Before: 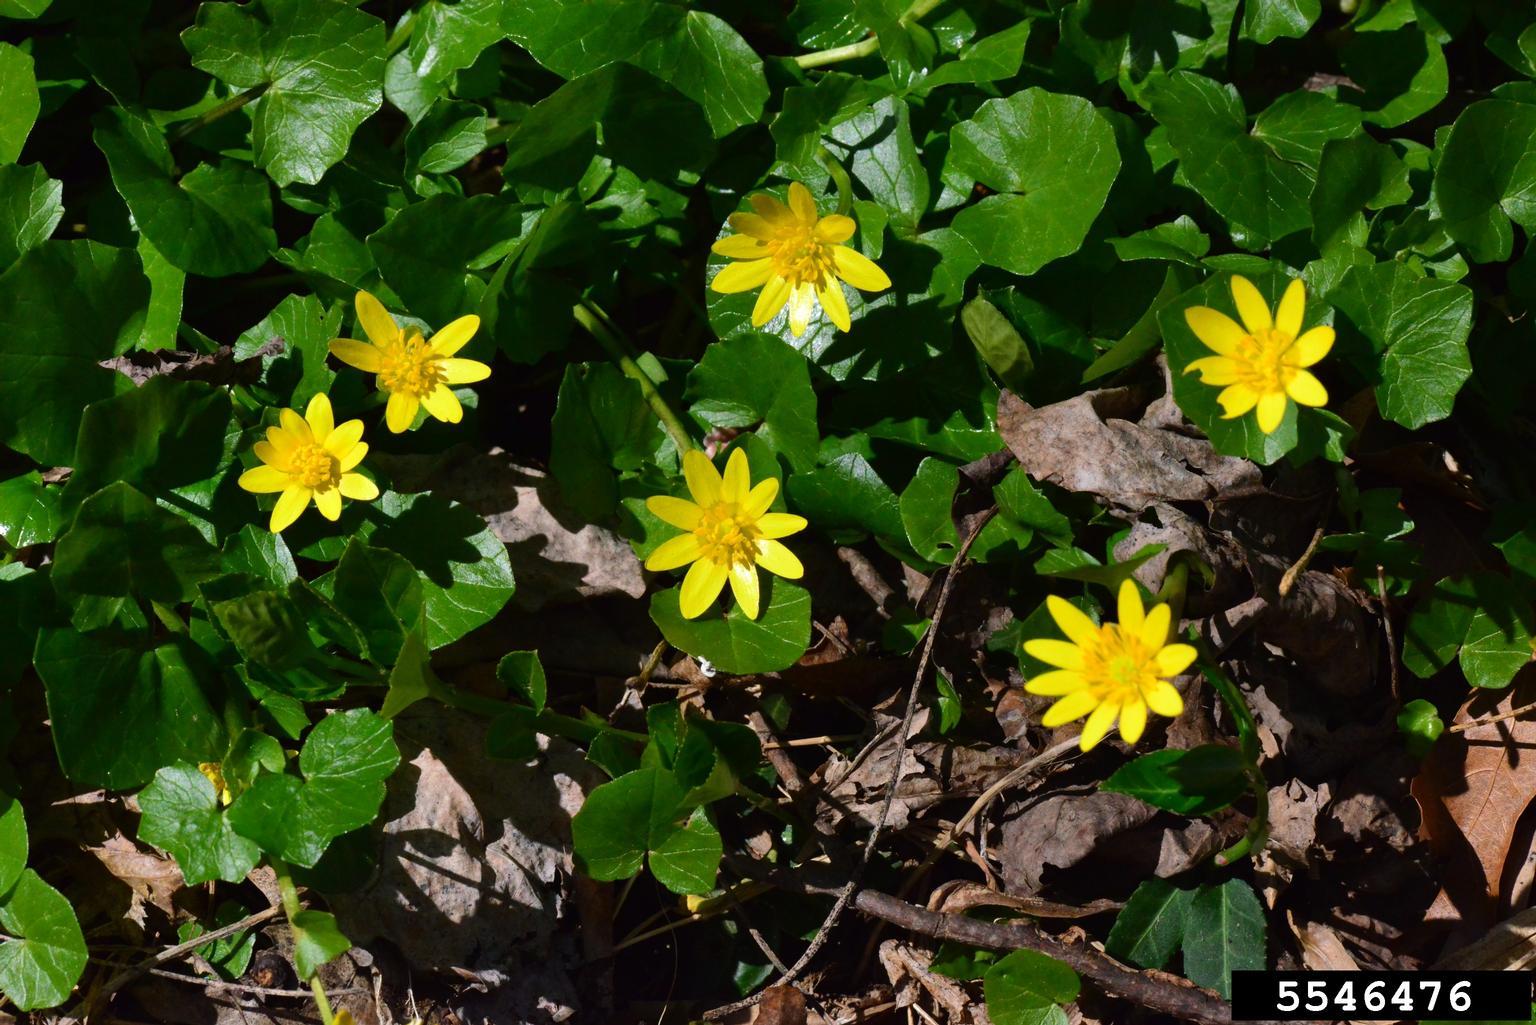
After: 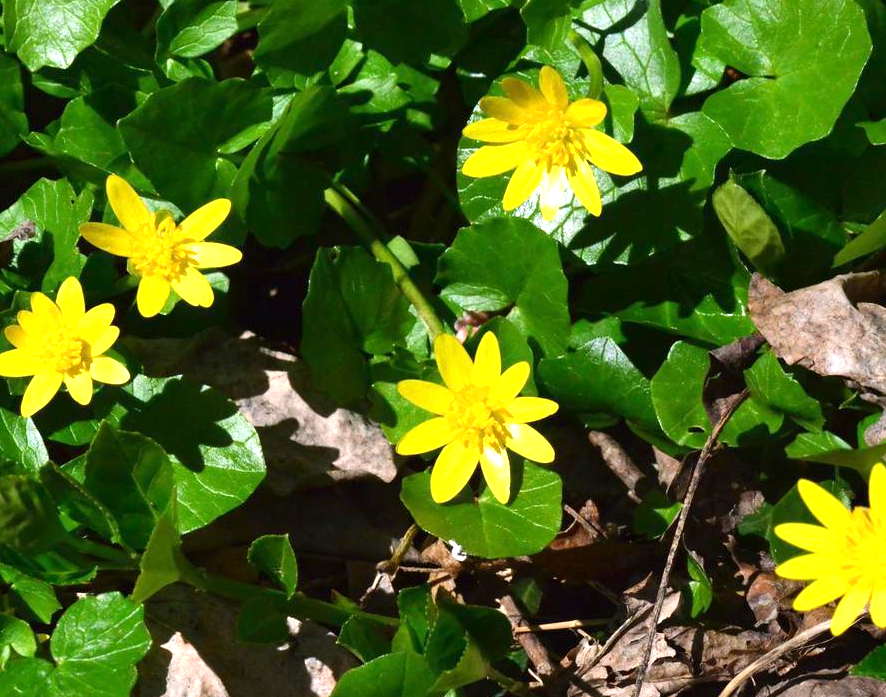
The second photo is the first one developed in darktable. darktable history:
crop: left 16.232%, top 11.319%, right 26.05%, bottom 20.655%
exposure: black level correction 0, exposure 0.936 EV, compensate exposure bias true, compensate highlight preservation false
